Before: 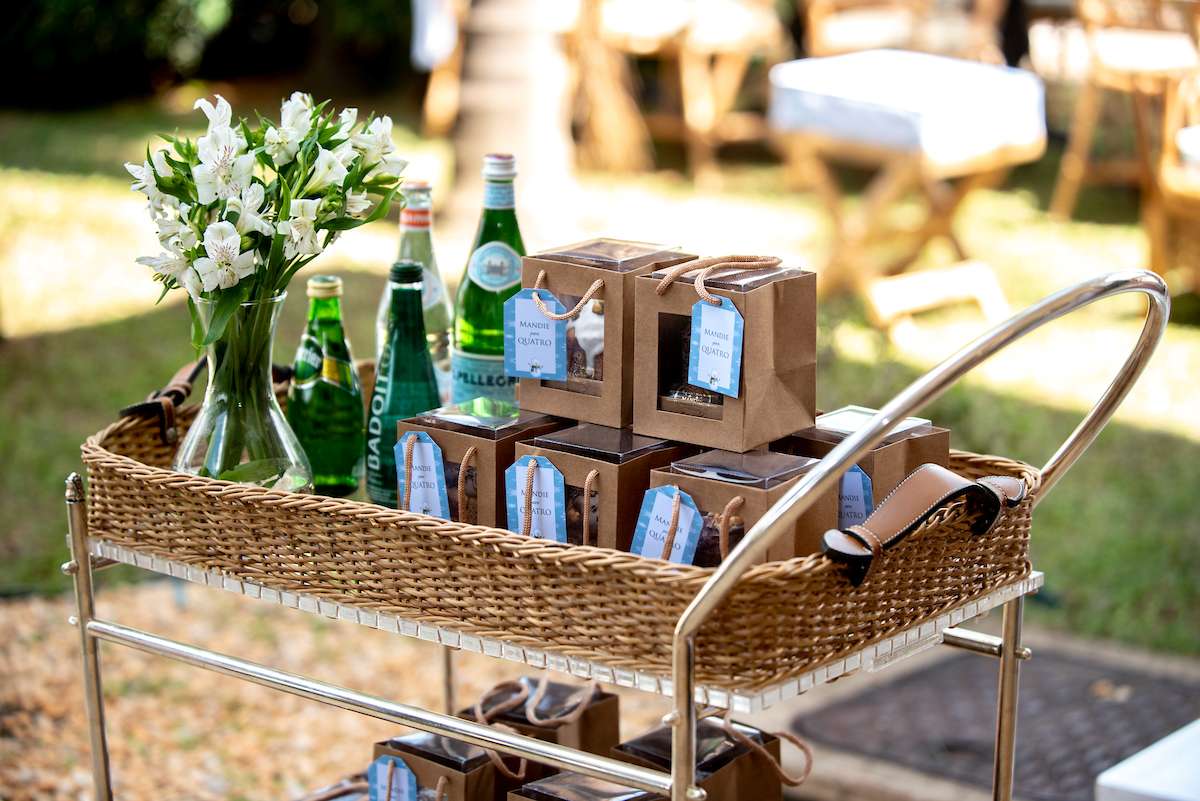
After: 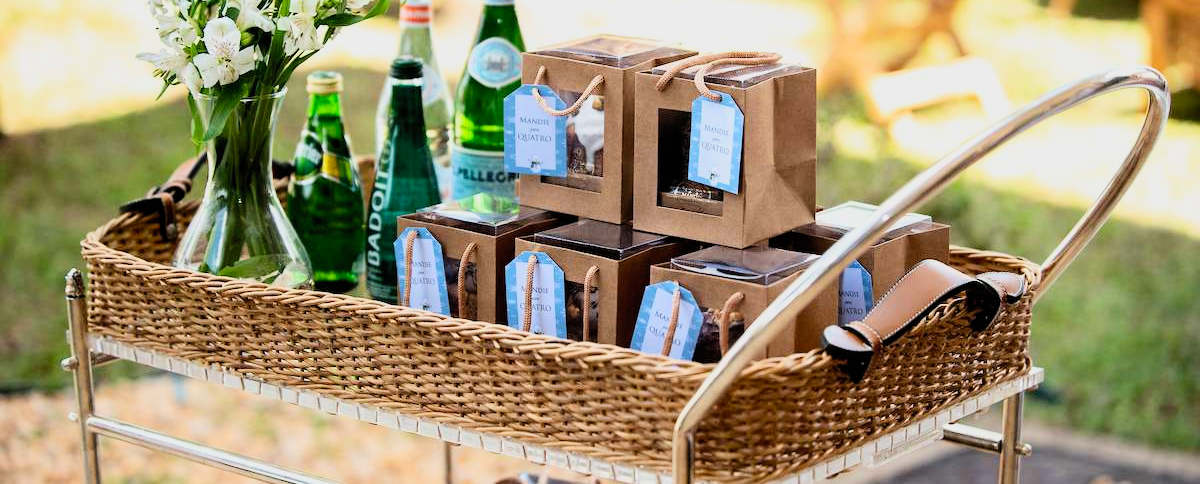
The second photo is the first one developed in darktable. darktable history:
contrast brightness saturation: contrast 0.196, brightness 0.159, saturation 0.219
filmic rgb: black relative exposure -7.98 EV, white relative exposure 3.93 EV, hardness 4.27
crop and rotate: top 25.584%, bottom 13.952%
levels: levels [0, 0.51, 1]
